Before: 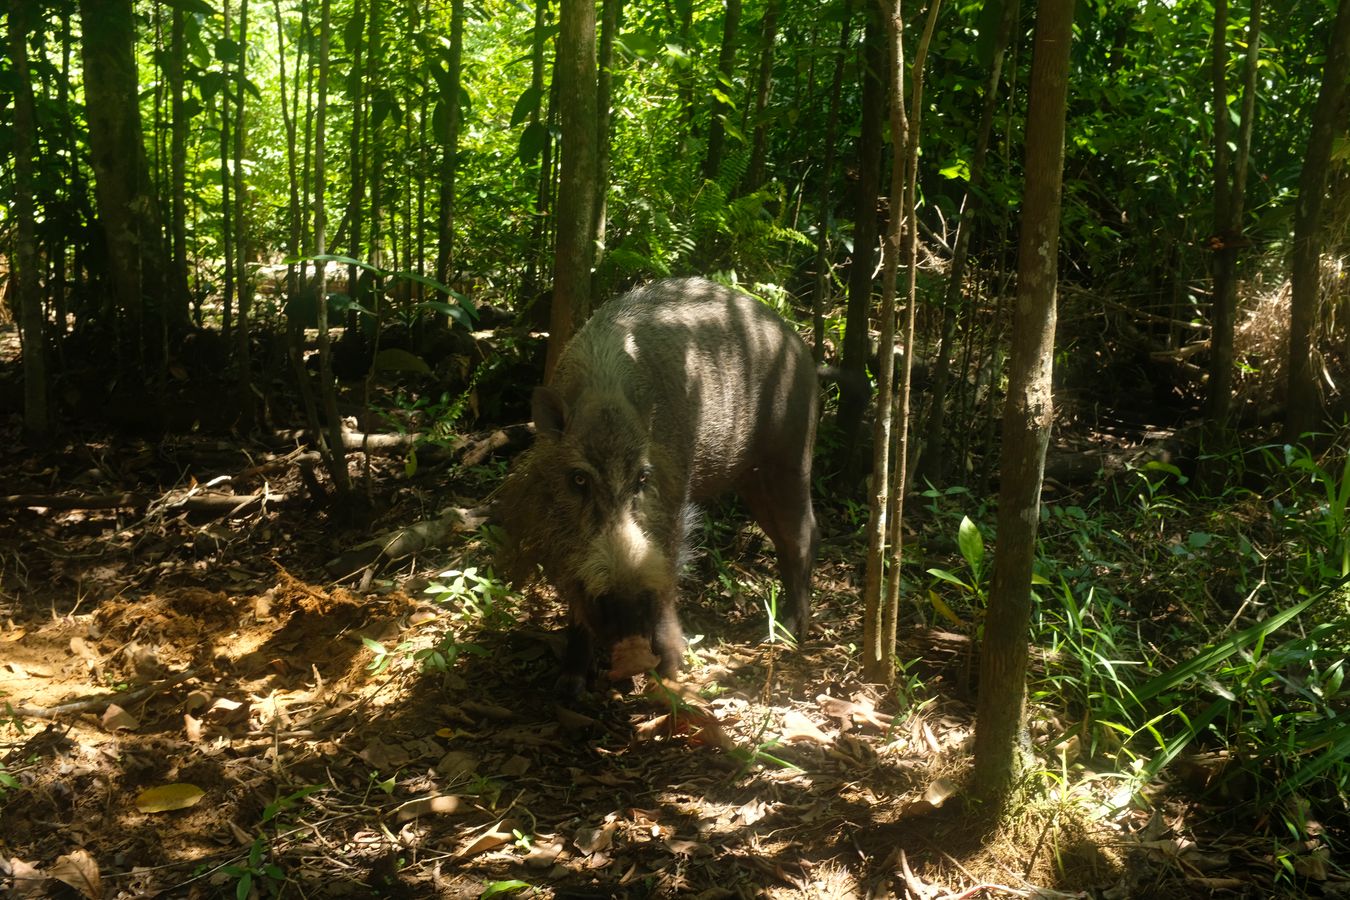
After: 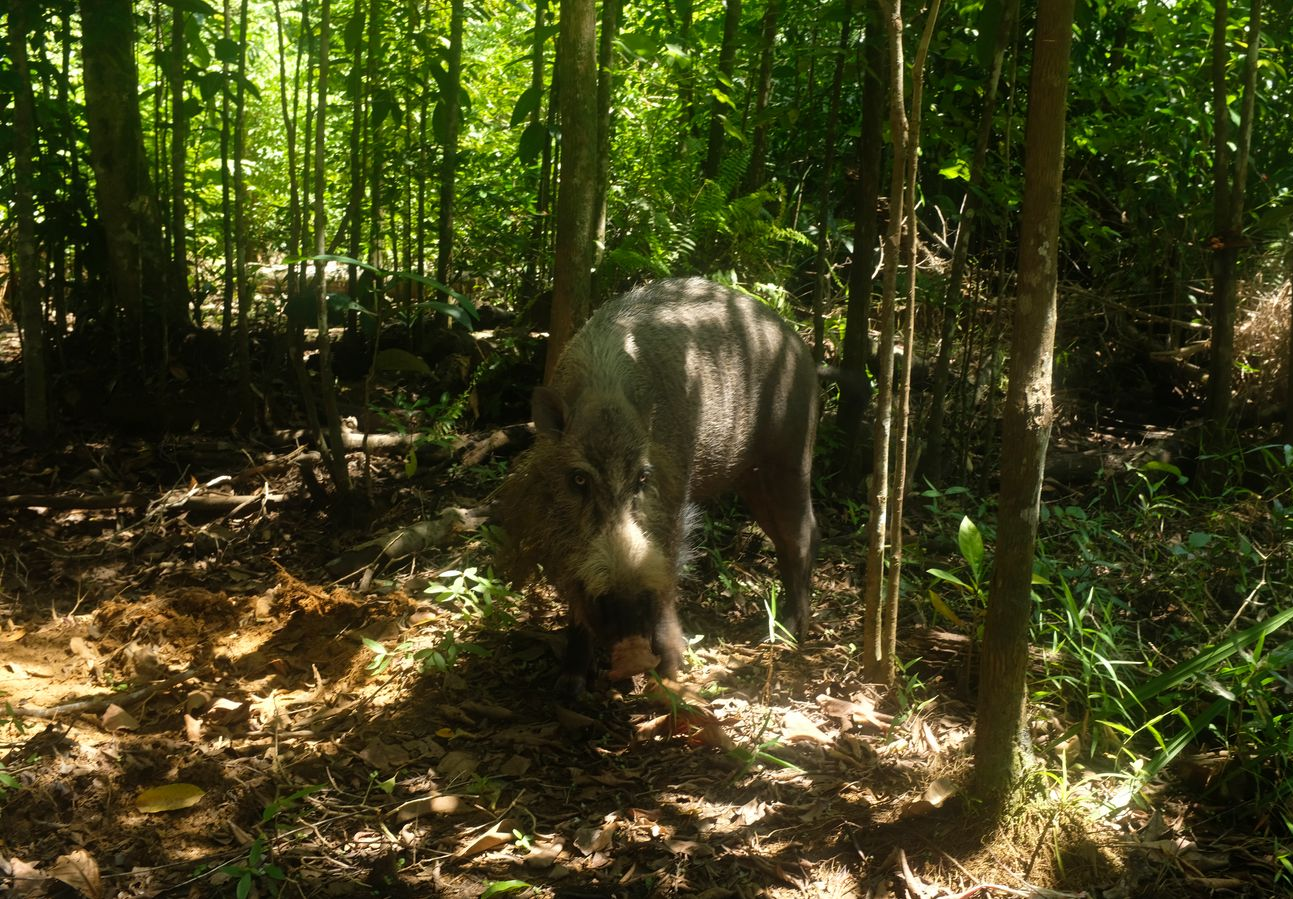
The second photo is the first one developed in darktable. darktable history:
crop: right 4.201%, bottom 0.042%
